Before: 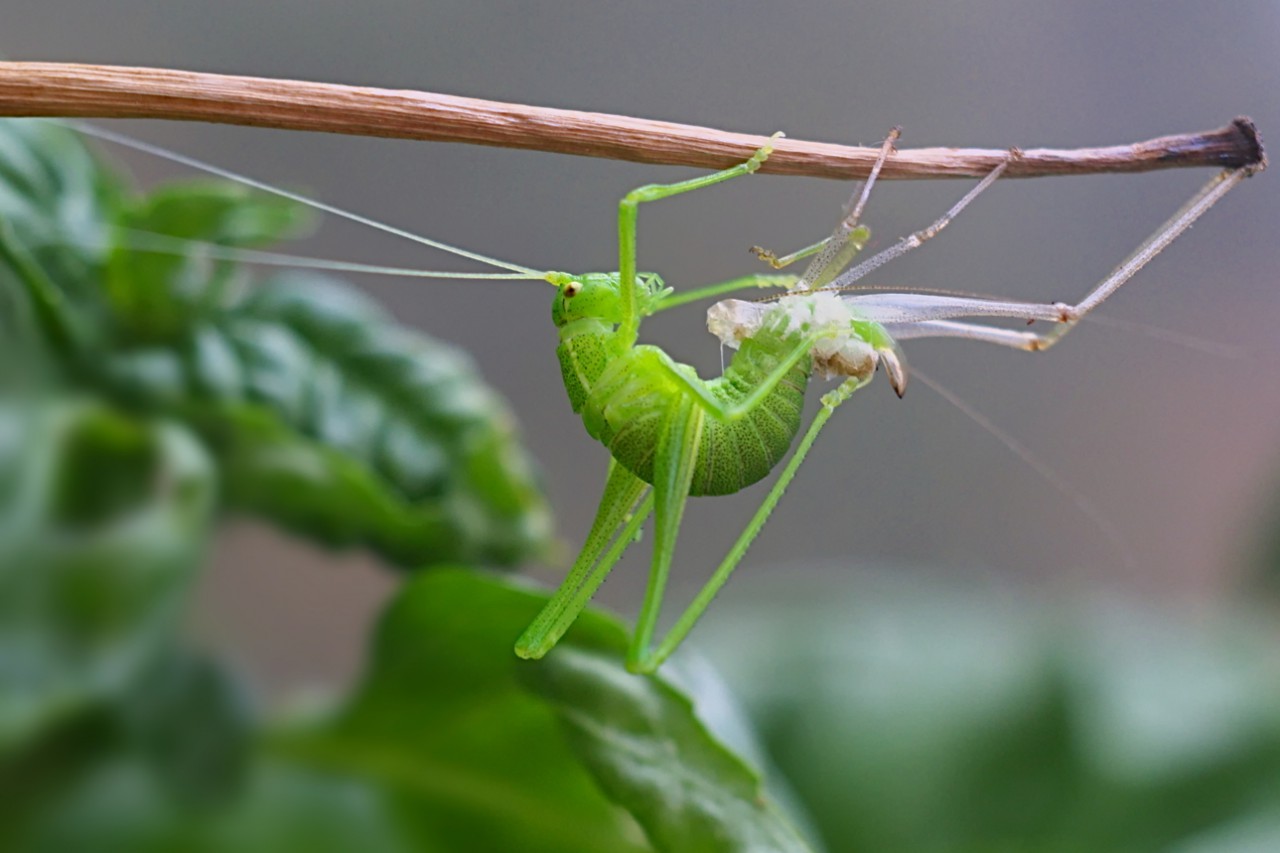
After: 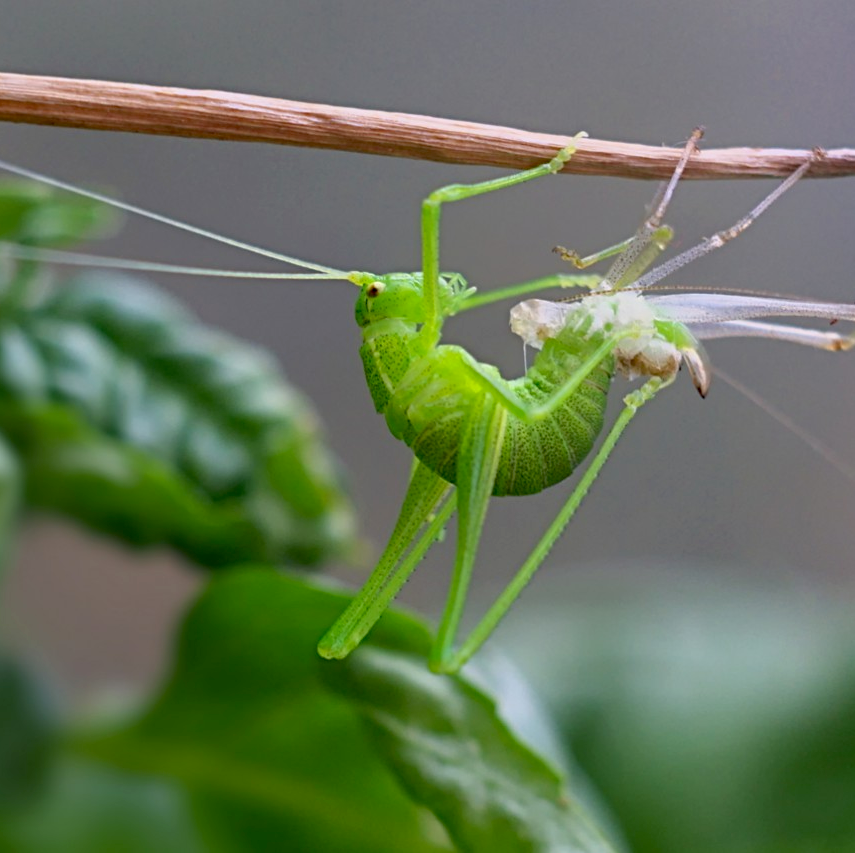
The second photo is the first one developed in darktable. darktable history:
crop: left 15.418%, right 17.738%
exposure: black level correction 0.01, exposure 0.015 EV, compensate highlight preservation false
